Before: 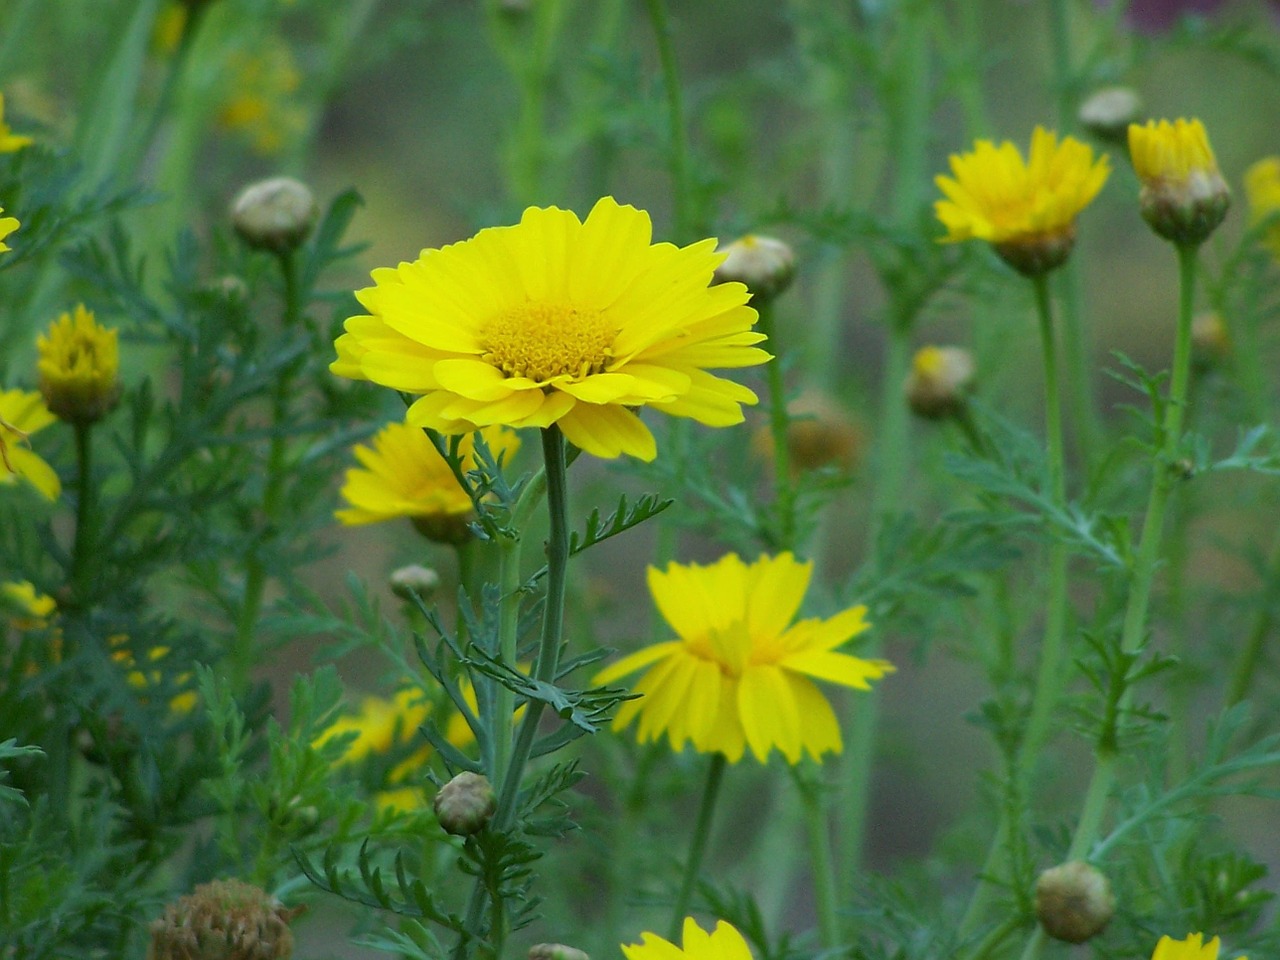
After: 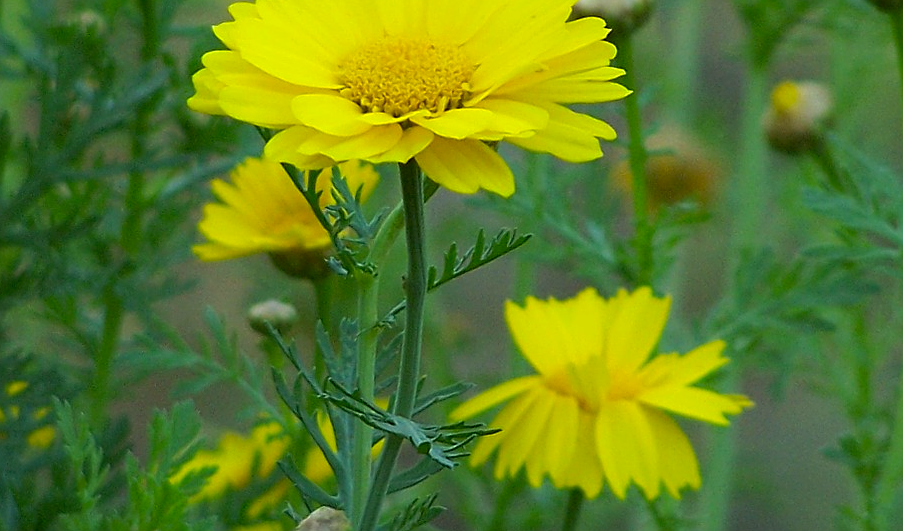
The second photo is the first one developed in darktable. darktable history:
sharpen: on, module defaults
crop: left 11.123%, top 27.61%, right 18.3%, bottom 17.034%
color calibration: output colorfulness [0, 0.315, 0, 0], x 0.341, y 0.355, temperature 5166 K
